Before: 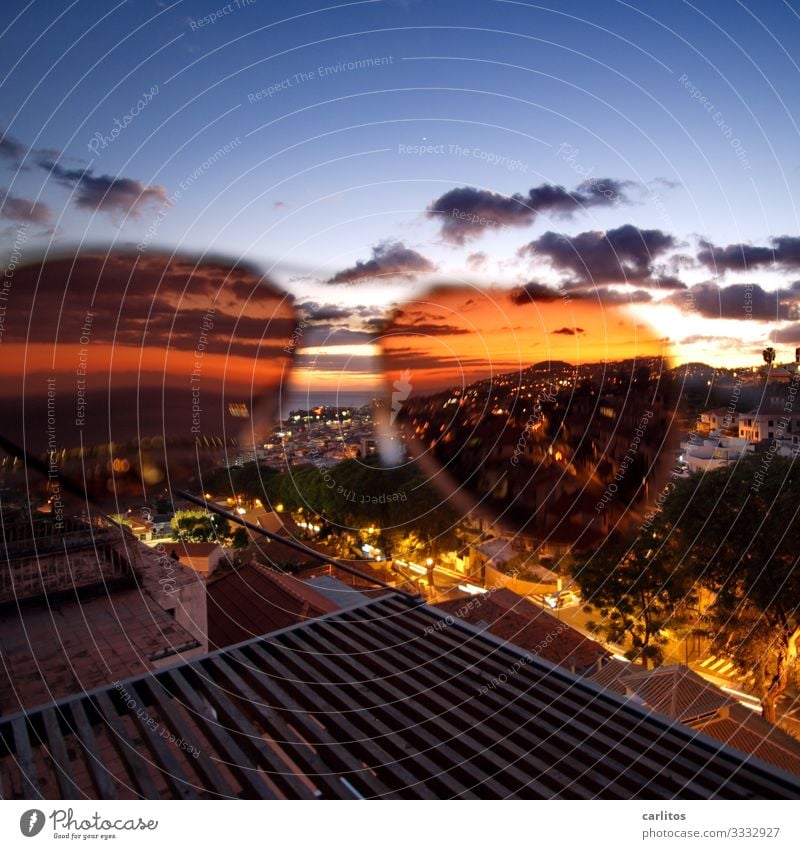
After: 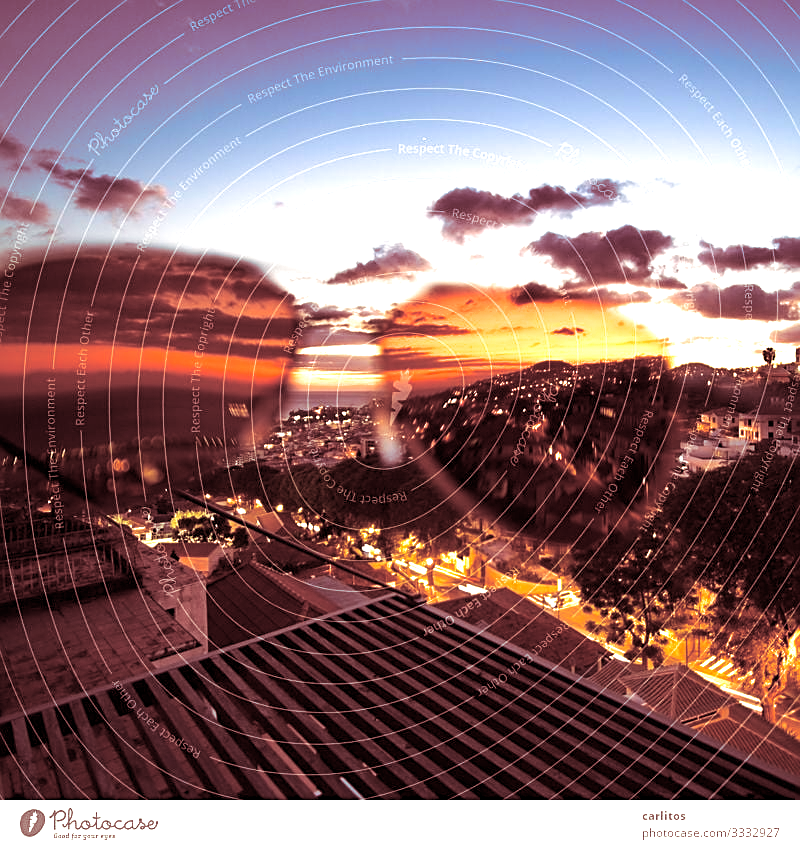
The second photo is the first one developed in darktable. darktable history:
white balance: red 1.029, blue 0.92
split-toning: highlights › saturation 0, balance -61.83
exposure: exposure 0.943 EV, compensate highlight preservation false
sharpen: on, module defaults
